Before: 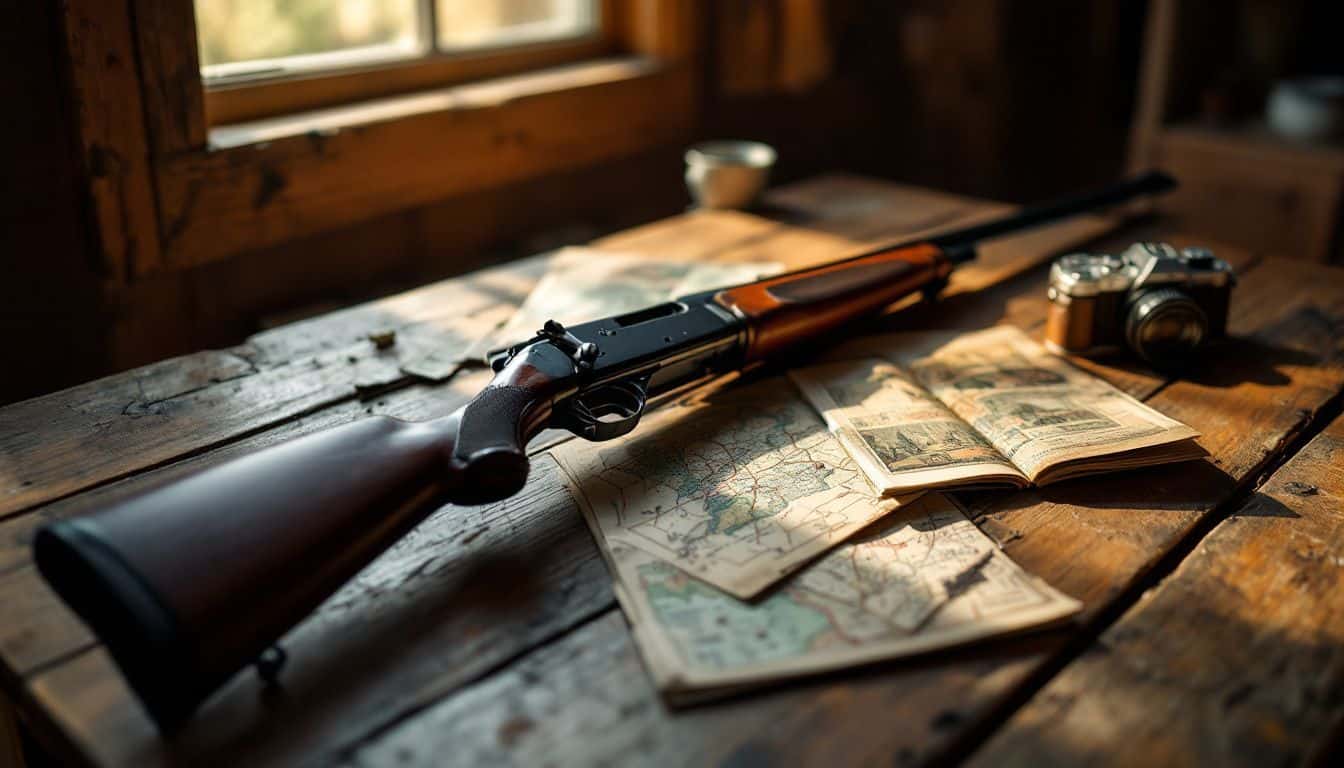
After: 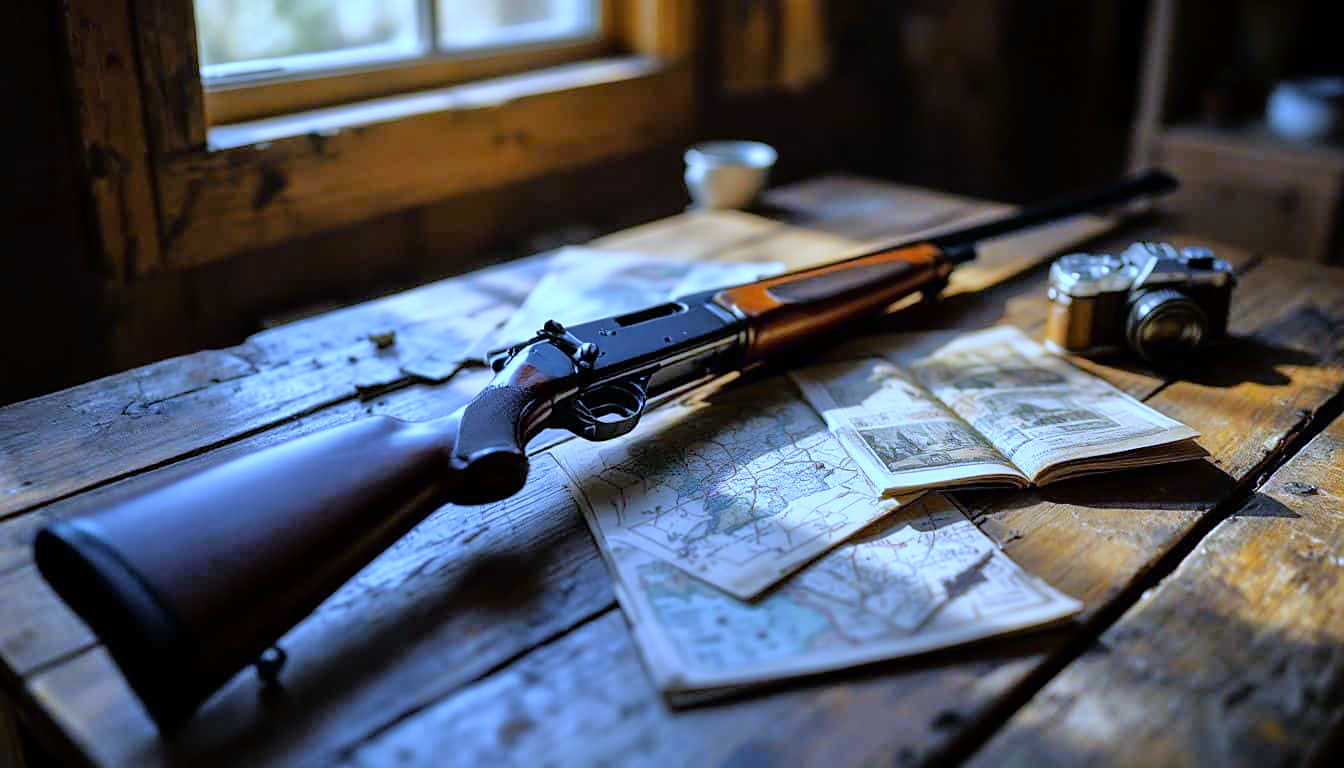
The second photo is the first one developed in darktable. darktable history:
white balance: red 0.766, blue 1.537
tone equalizer: -7 EV 0.15 EV, -6 EV 0.6 EV, -5 EV 1.15 EV, -4 EV 1.33 EV, -3 EV 1.15 EV, -2 EV 0.6 EV, -1 EV 0.15 EV, mask exposure compensation -0.5 EV
sharpen: amount 0.2
